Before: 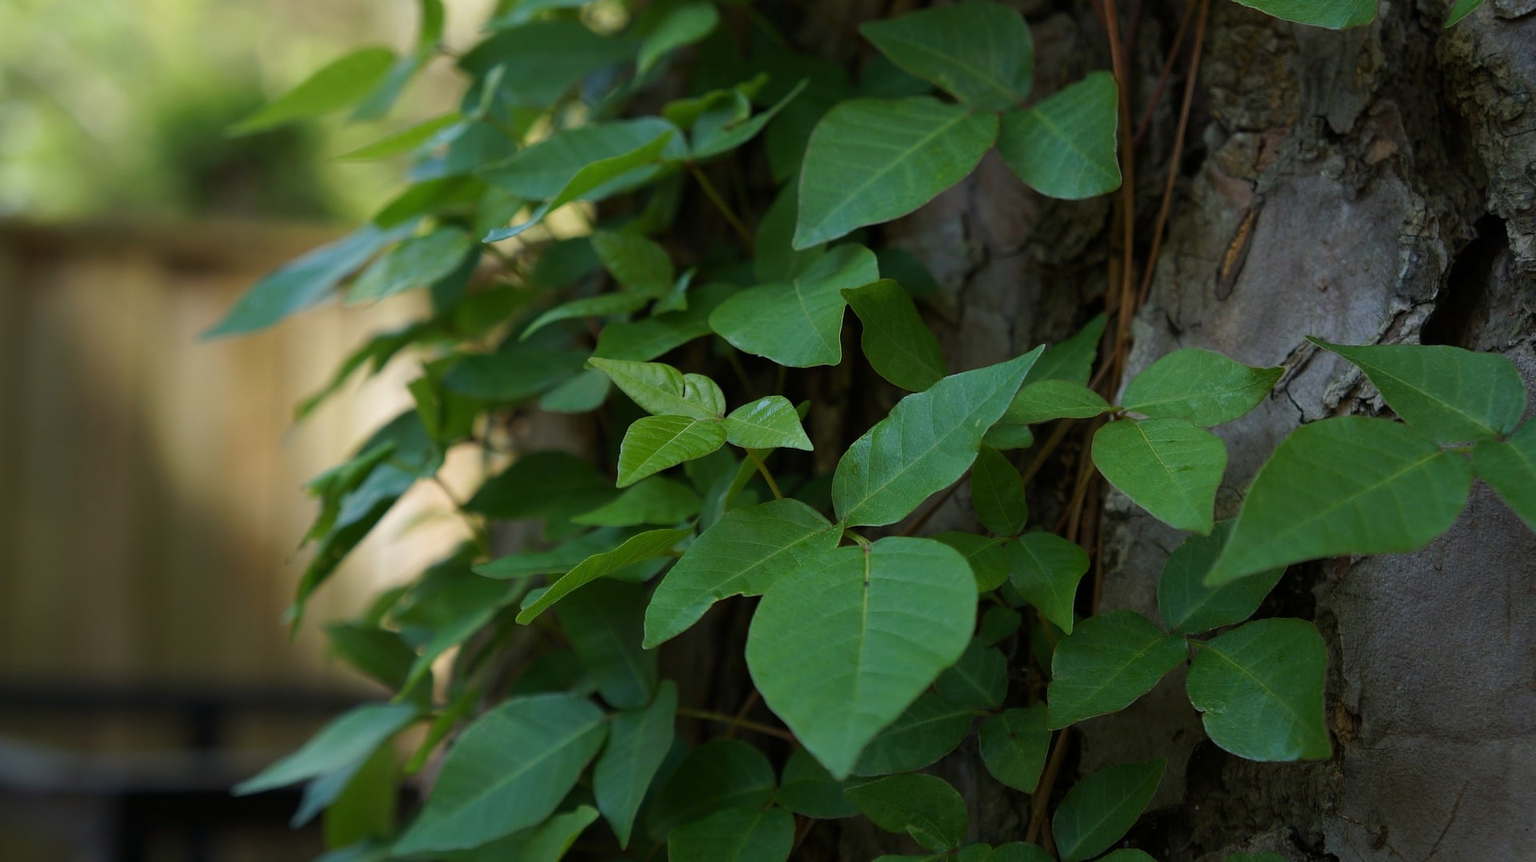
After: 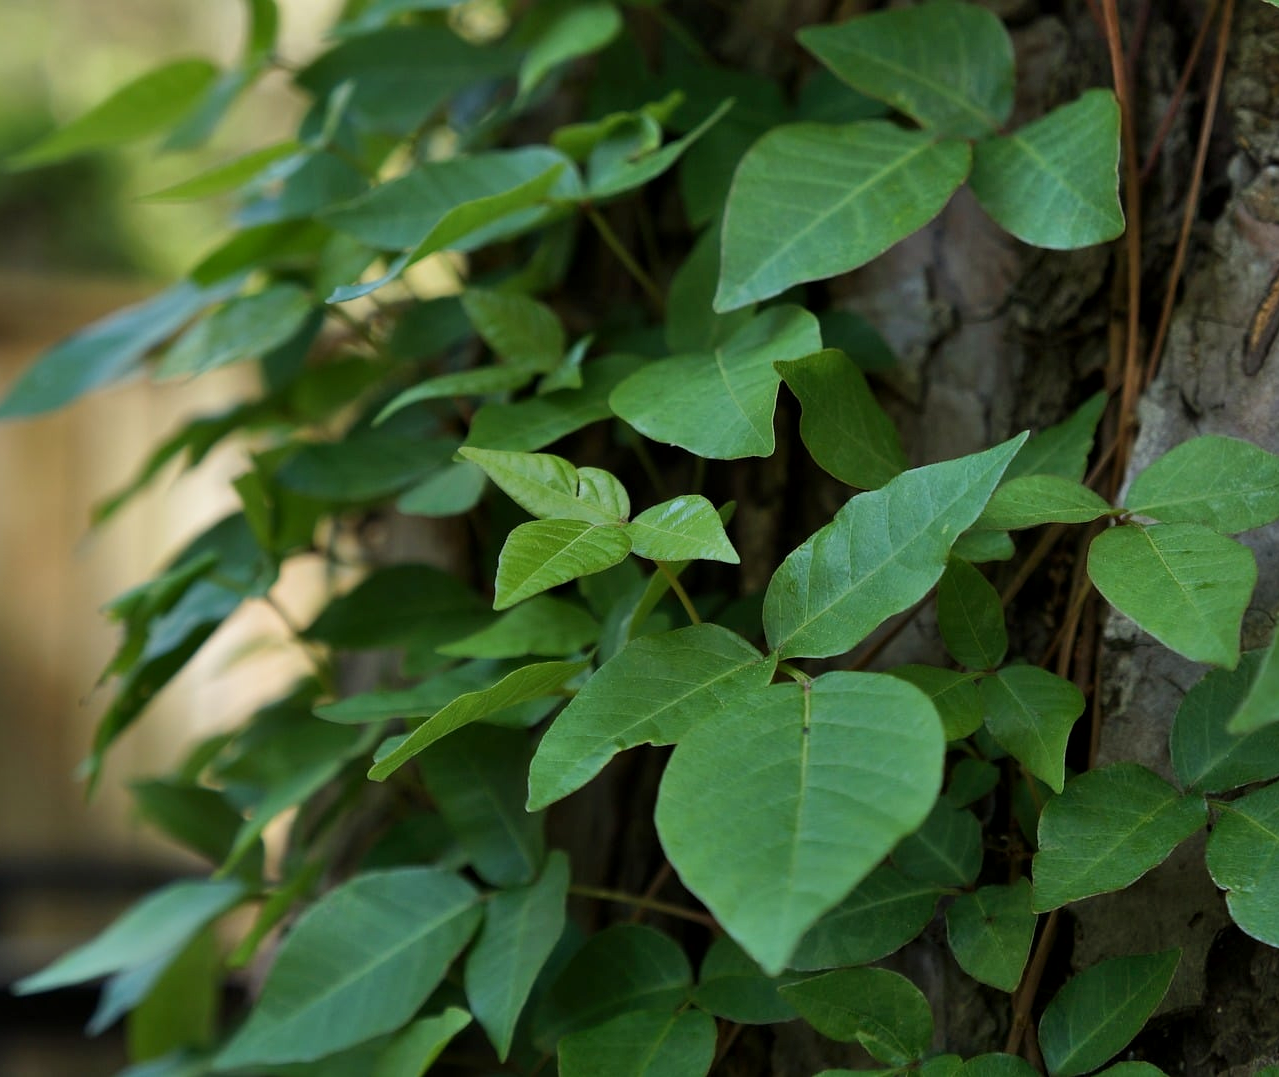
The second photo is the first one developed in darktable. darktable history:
local contrast: mode bilateral grid, contrast 20, coarseness 50, detail 120%, midtone range 0.2
shadows and highlights: soften with gaussian
crop and rotate: left 14.436%, right 18.898%
